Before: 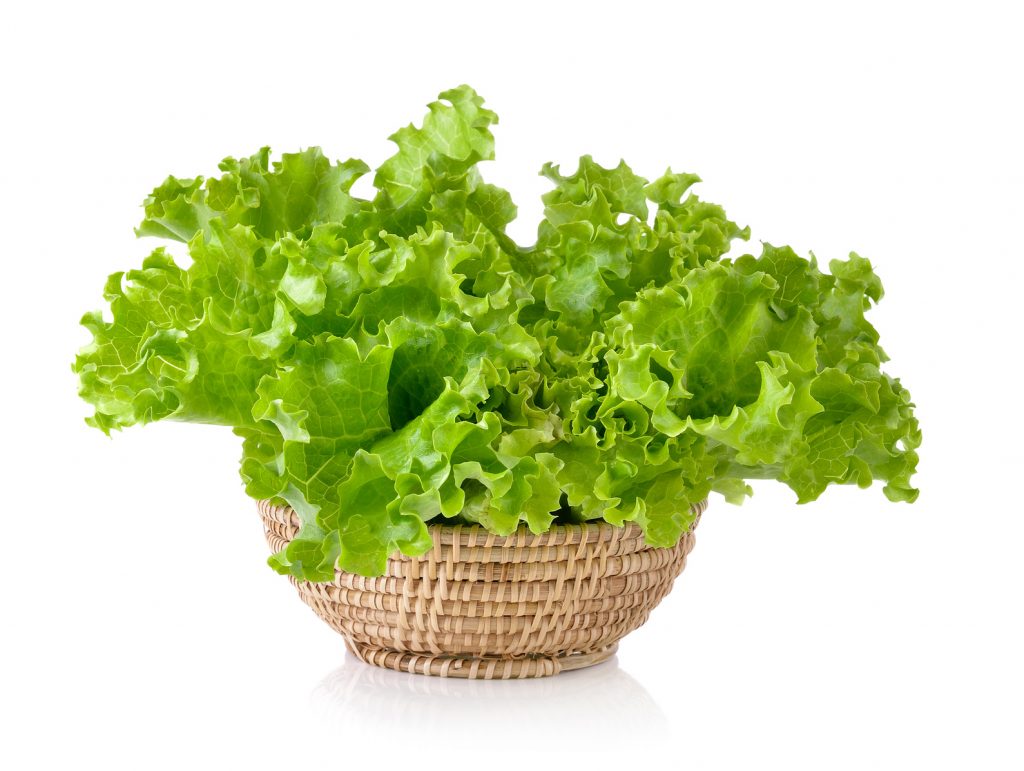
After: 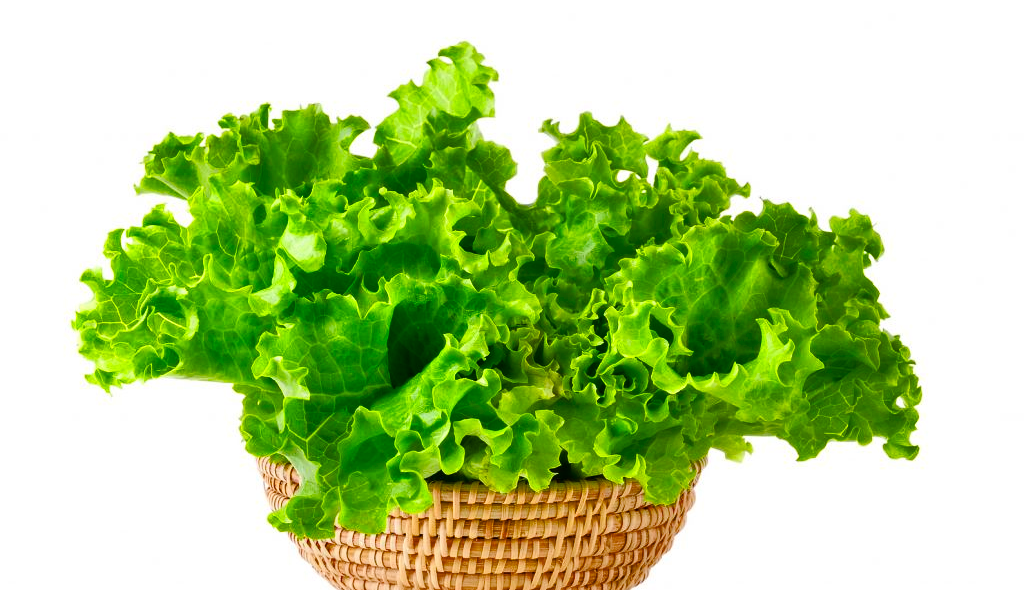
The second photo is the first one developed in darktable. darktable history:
shadows and highlights: shadows 74.15, highlights -24.51, soften with gaussian
color balance rgb: linear chroma grading › global chroma 14.994%, perceptual saturation grading › global saturation -0.039%, perceptual saturation grading › highlights -16.953%, perceptual saturation grading › mid-tones 32.795%, perceptual saturation grading › shadows 50.415%, saturation formula JzAzBz (2021)
contrast brightness saturation: saturation 0.495
crop: top 5.697%, bottom 17.658%
